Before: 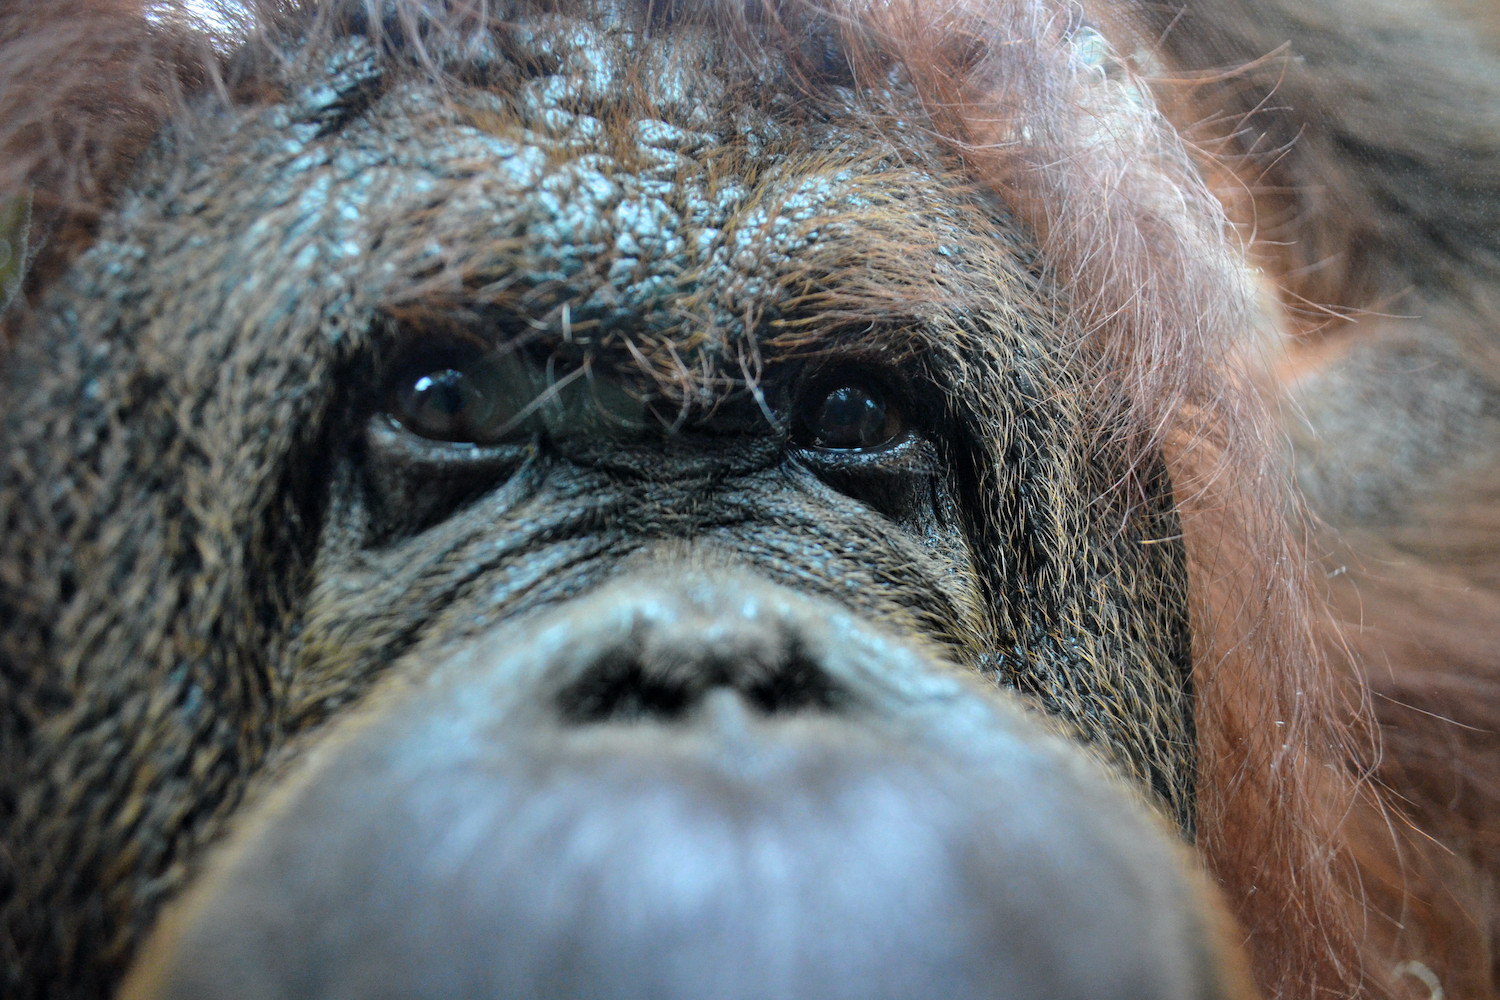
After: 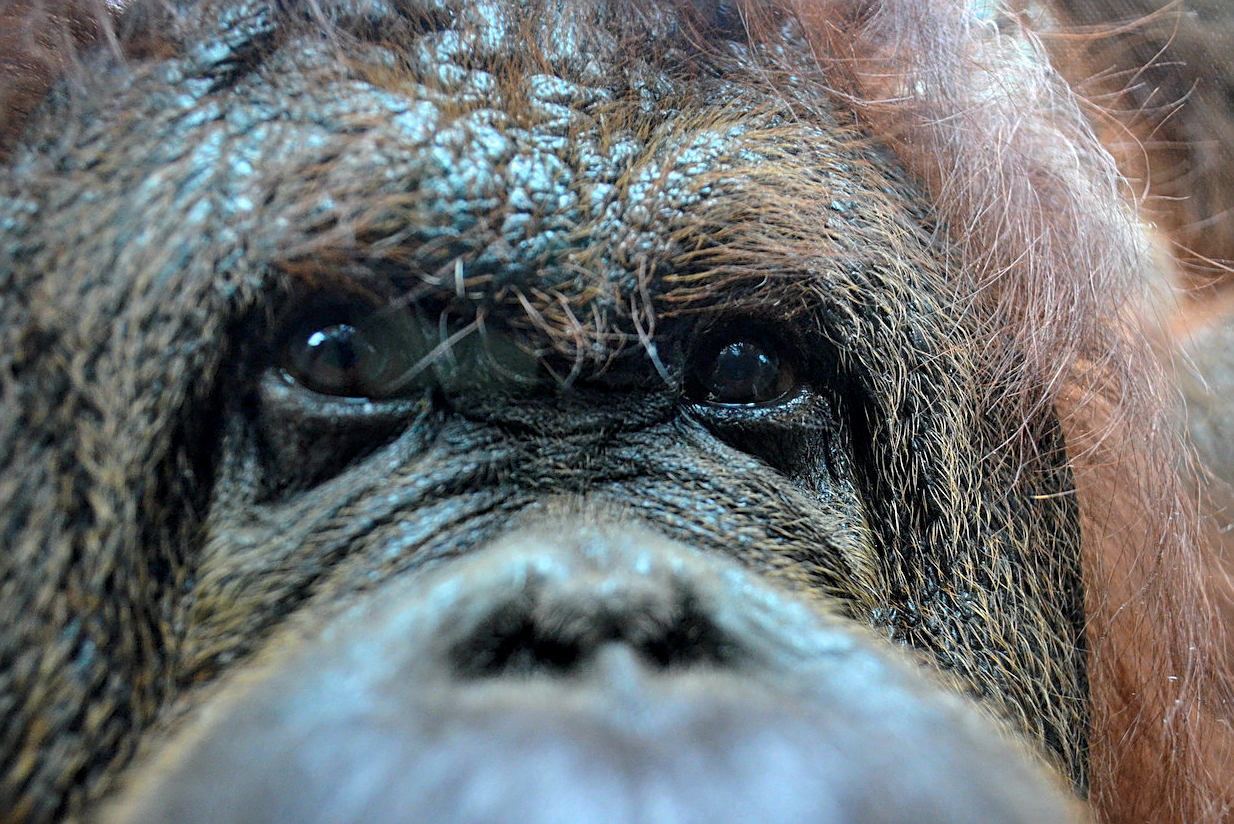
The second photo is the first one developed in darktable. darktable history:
sharpen: on, module defaults
crop and rotate: left 7.191%, top 4.589%, right 10.53%, bottom 12.975%
local contrast: highlights 100%, shadows 100%, detail 119%, midtone range 0.2
color balance rgb: perceptual saturation grading › global saturation 0.572%, global vibrance 20%
